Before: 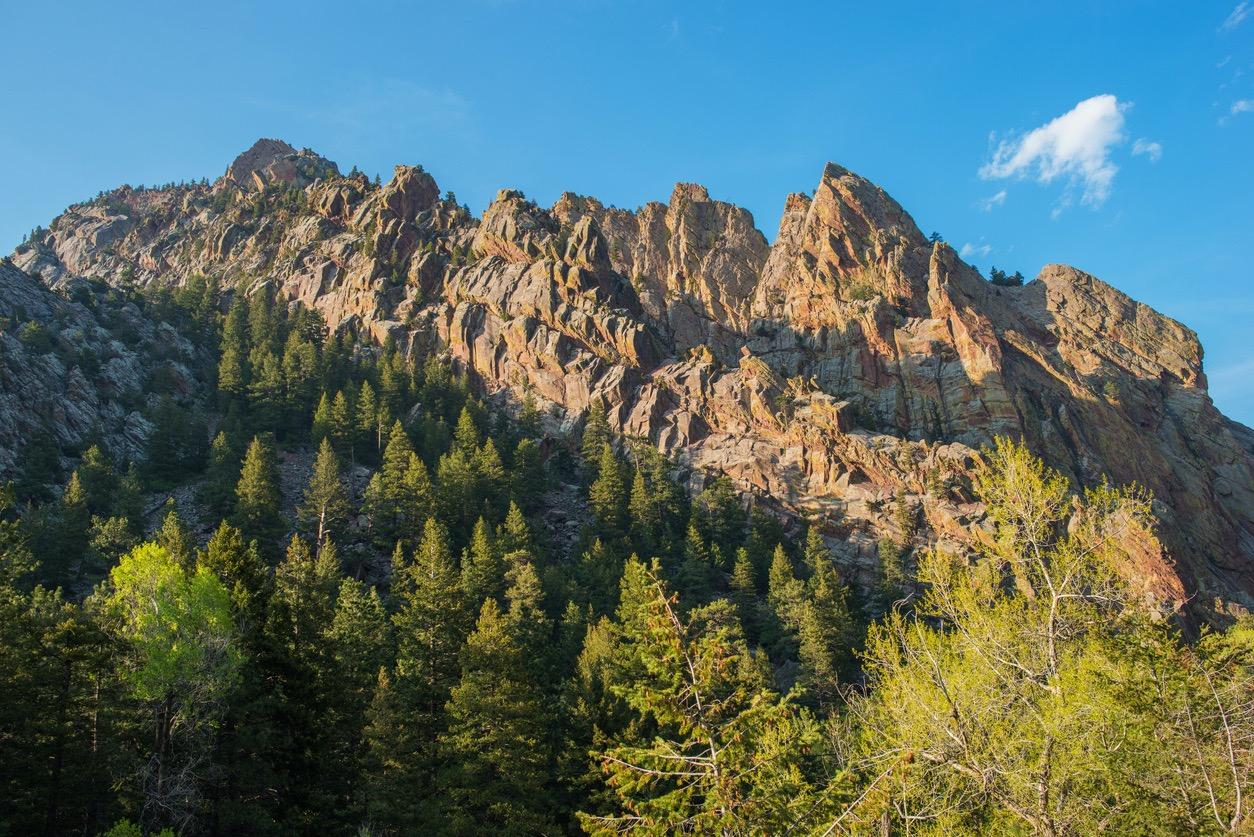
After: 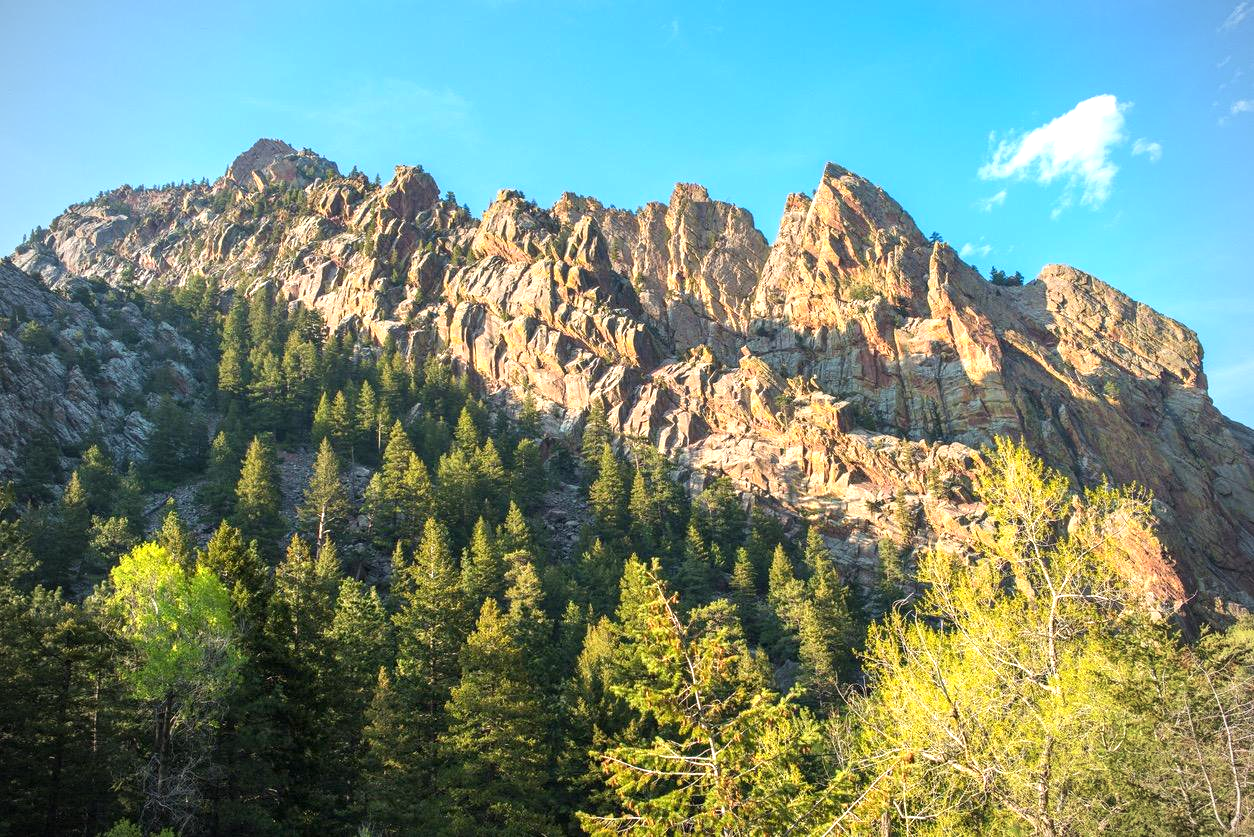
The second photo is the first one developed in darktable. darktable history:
vignetting: fall-off radius 61.04%
exposure: exposure 0.922 EV, compensate exposure bias true, compensate highlight preservation false
